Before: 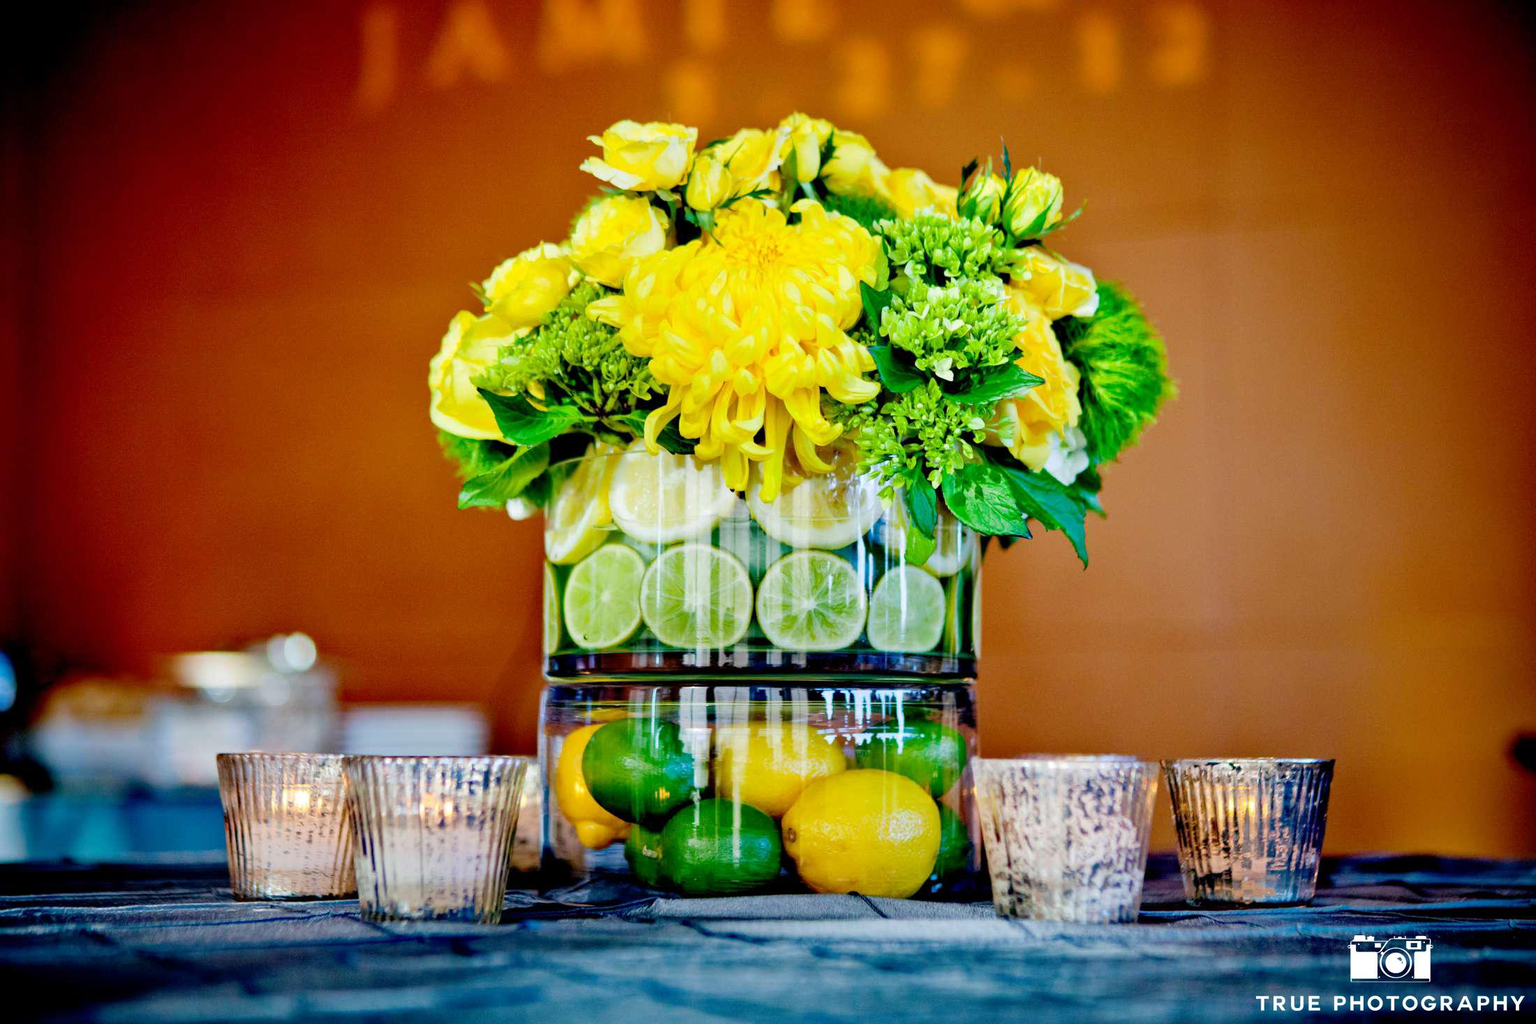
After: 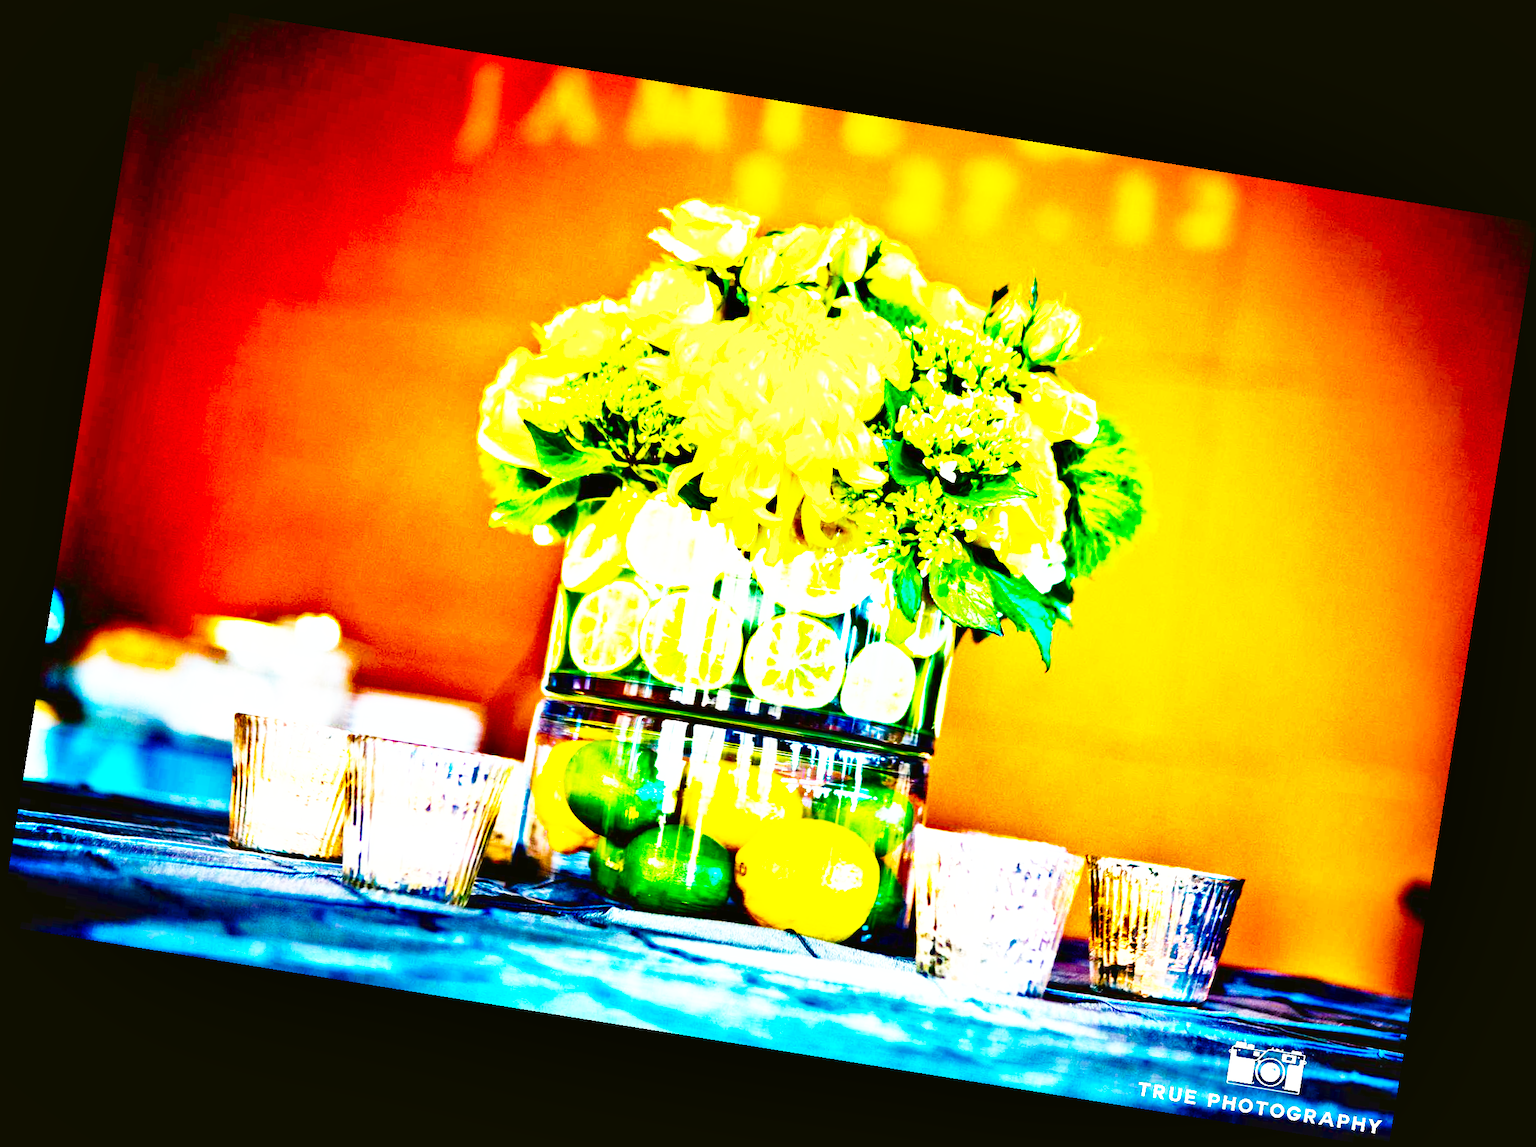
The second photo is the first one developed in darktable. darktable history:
shadows and highlights: low approximation 0.01, soften with gaussian
exposure: black level correction 0, exposure 1.2 EV, compensate exposure bias true, compensate highlight preservation false
color balance: mode lift, gamma, gain (sRGB), lift [1.04, 1, 1, 0.97], gamma [1.01, 1, 1, 0.97], gain [0.96, 1, 1, 0.97]
rotate and perspective: rotation 9.12°, automatic cropping off
color balance rgb: linear chroma grading › global chroma 9%, perceptual saturation grading › global saturation 36%, perceptual saturation grading › shadows 35%, perceptual brilliance grading › global brilliance 15%, perceptual brilliance grading › shadows -35%, global vibrance 15%
base curve: curves: ch0 [(0, 0) (0.026, 0.03) (0.109, 0.232) (0.351, 0.748) (0.669, 0.968) (1, 1)], preserve colors none
